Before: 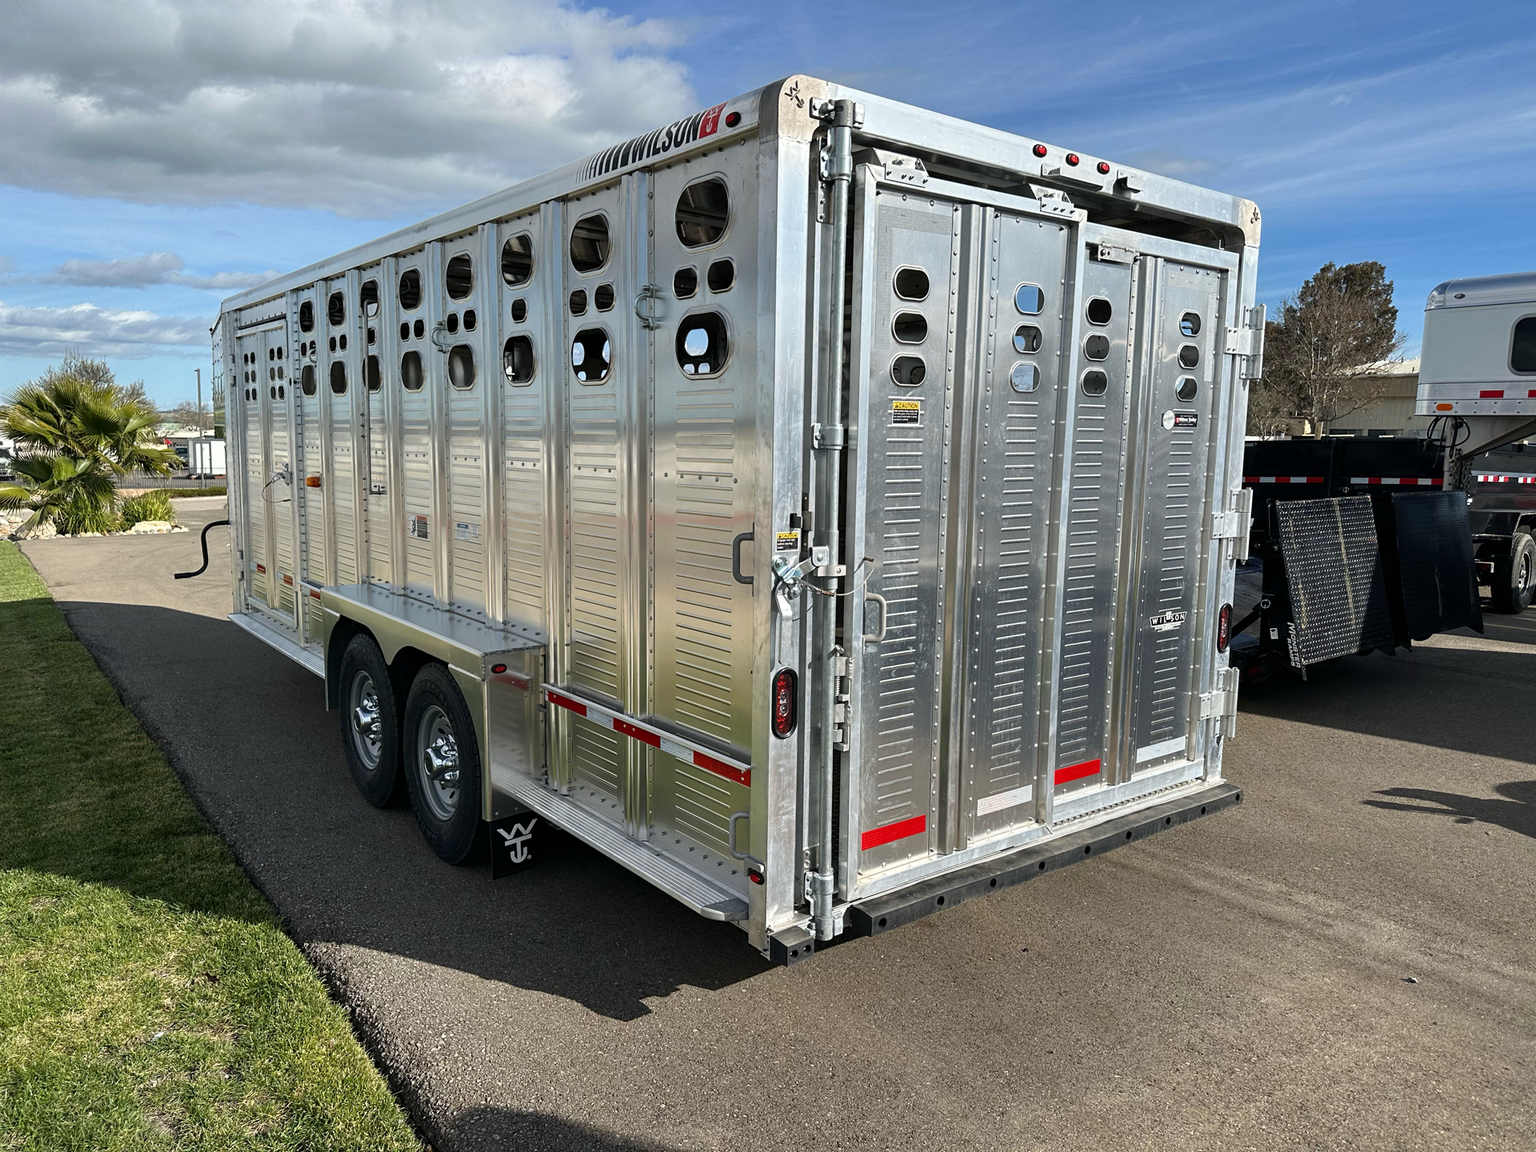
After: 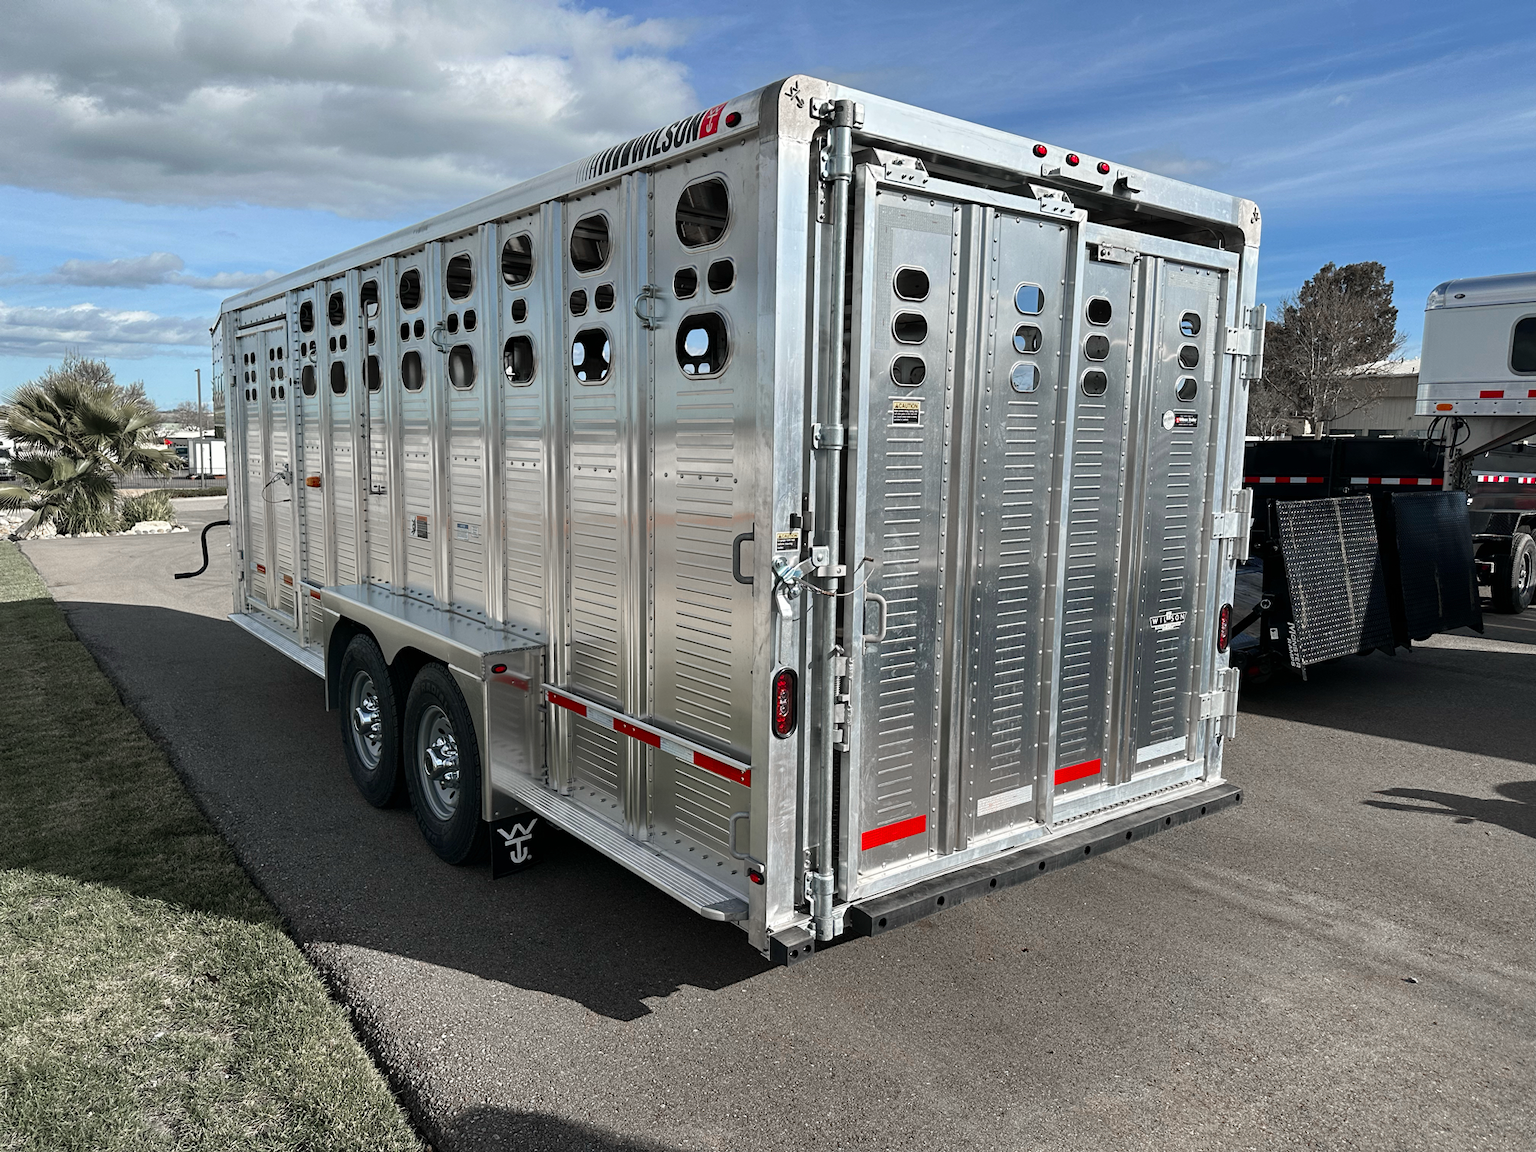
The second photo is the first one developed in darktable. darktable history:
color zones: curves: ch1 [(0, 0.708) (0.088, 0.648) (0.245, 0.187) (0.429, 0.326) (0.571, 0.498) (0.714, 0.5) (0.857, 0.5) (1, 0.708)]
